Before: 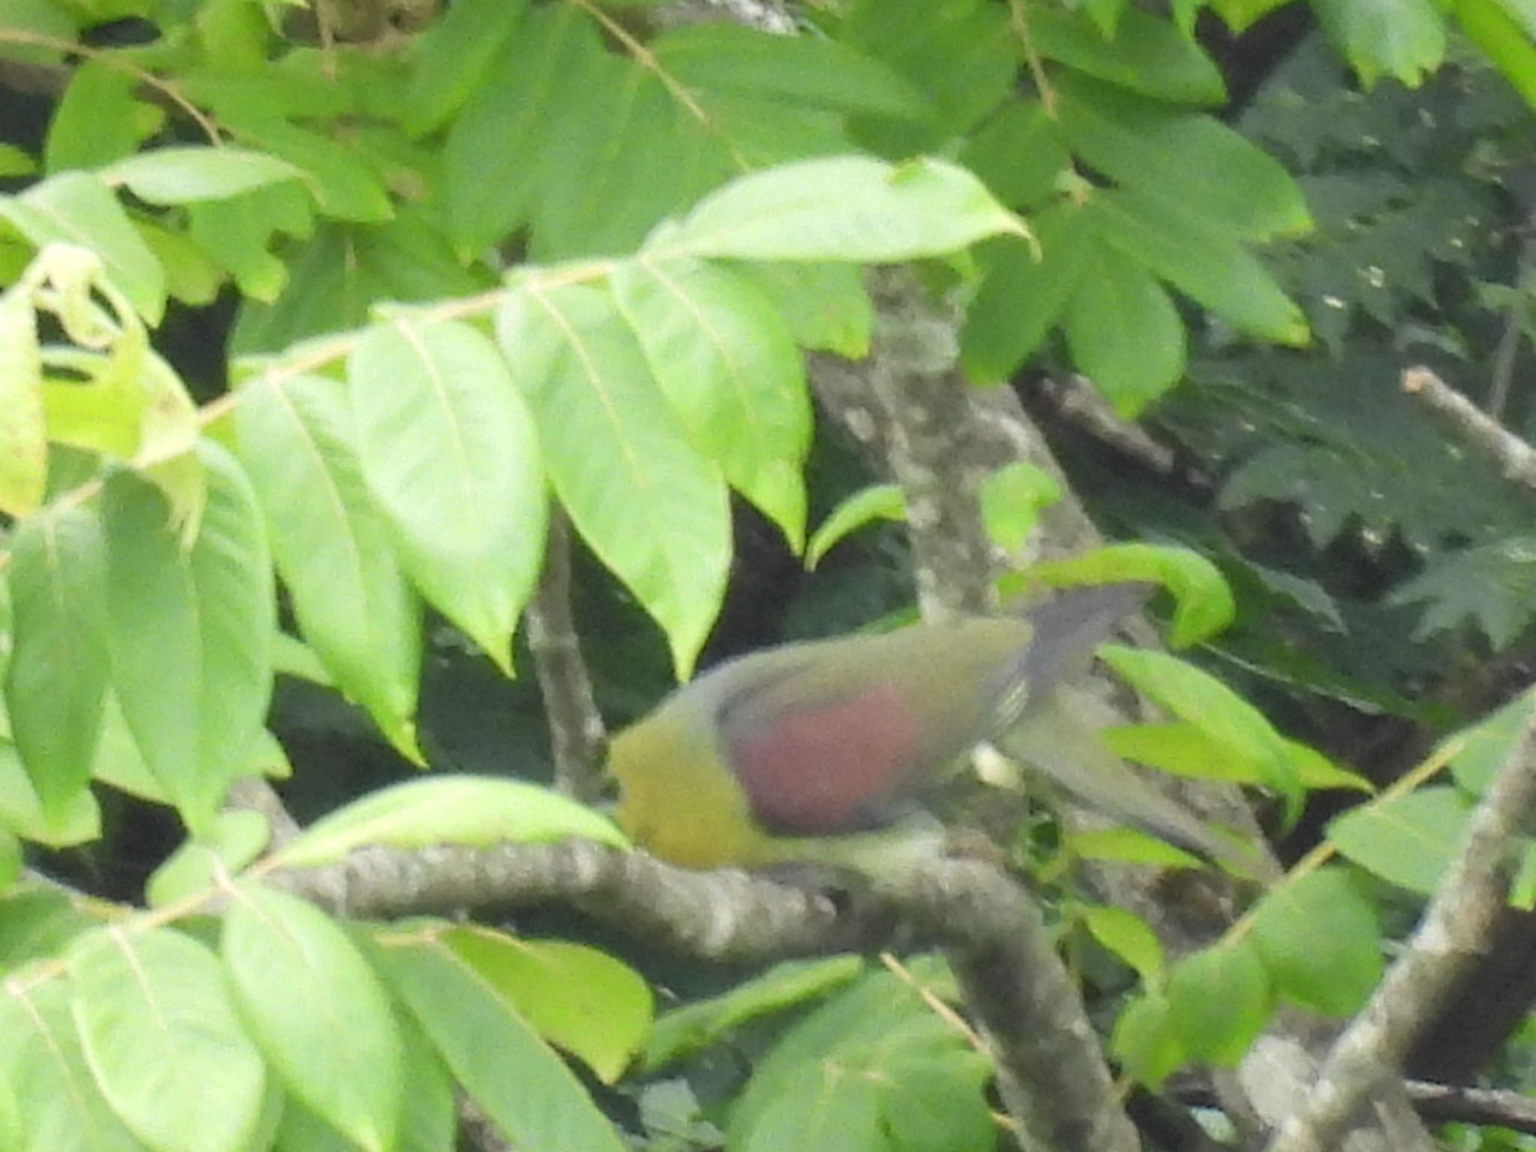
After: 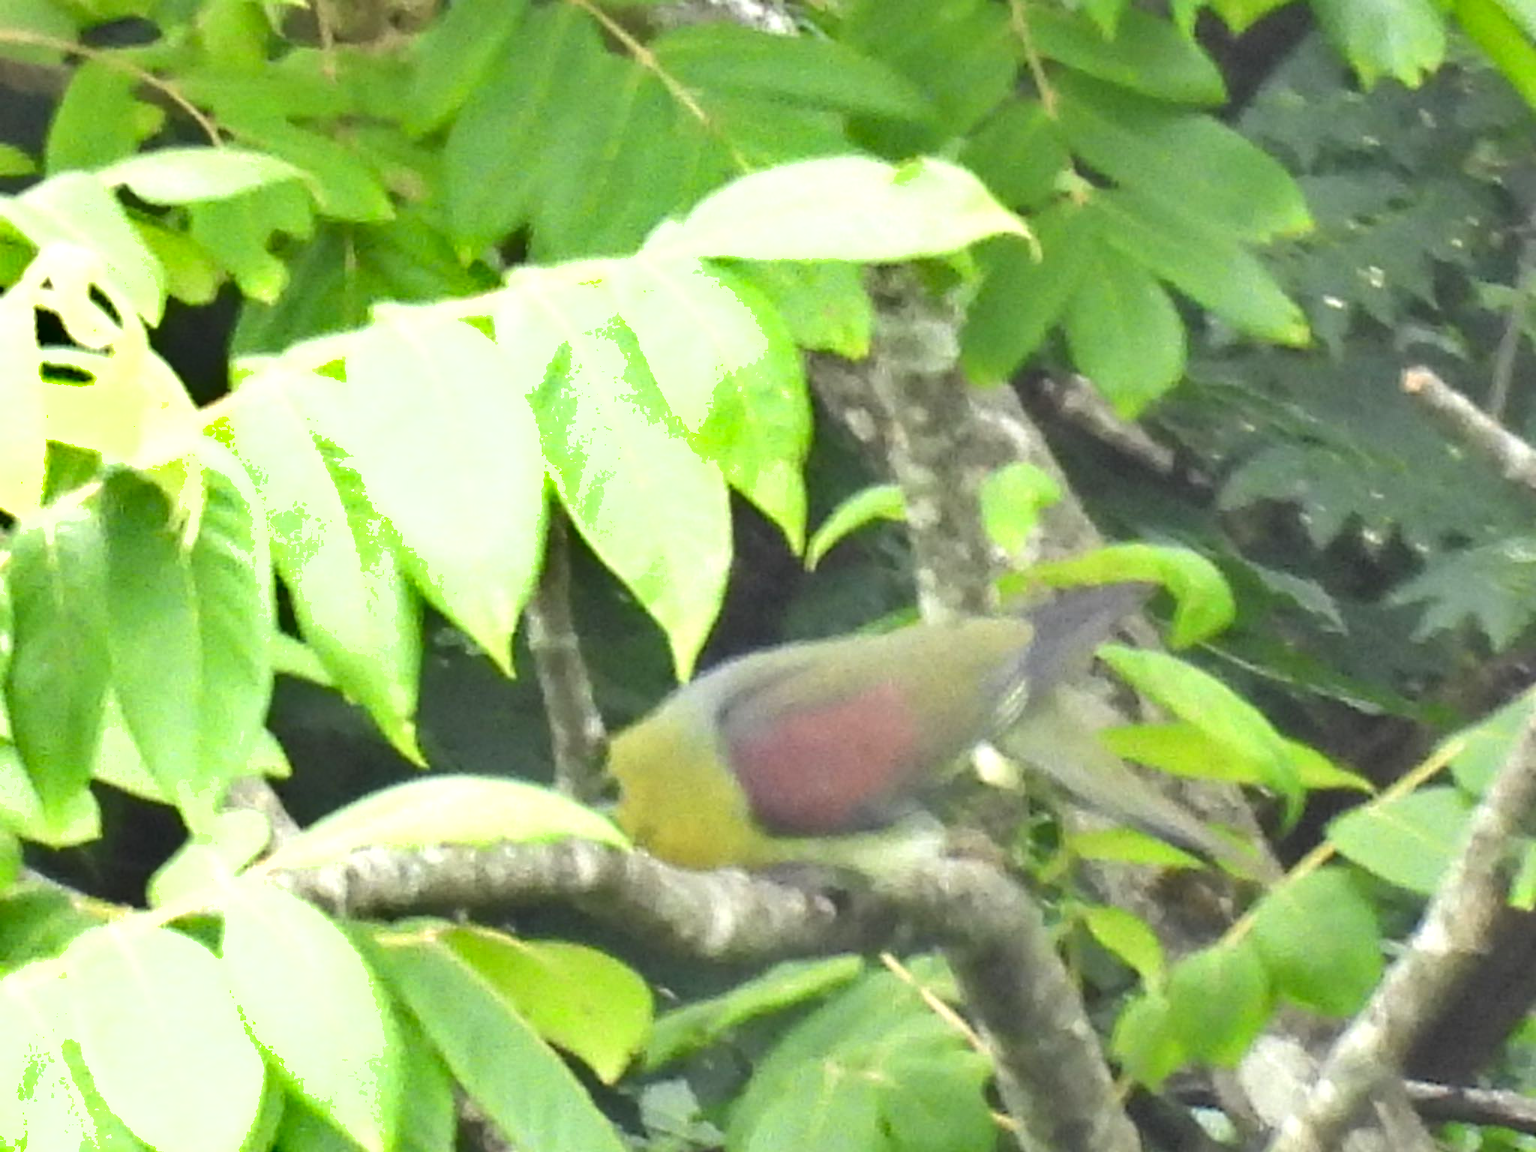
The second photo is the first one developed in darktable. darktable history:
shadows and highlights: soften with gaussian
exposure: exposure 0.661 EV, compensate highlight preservation false
